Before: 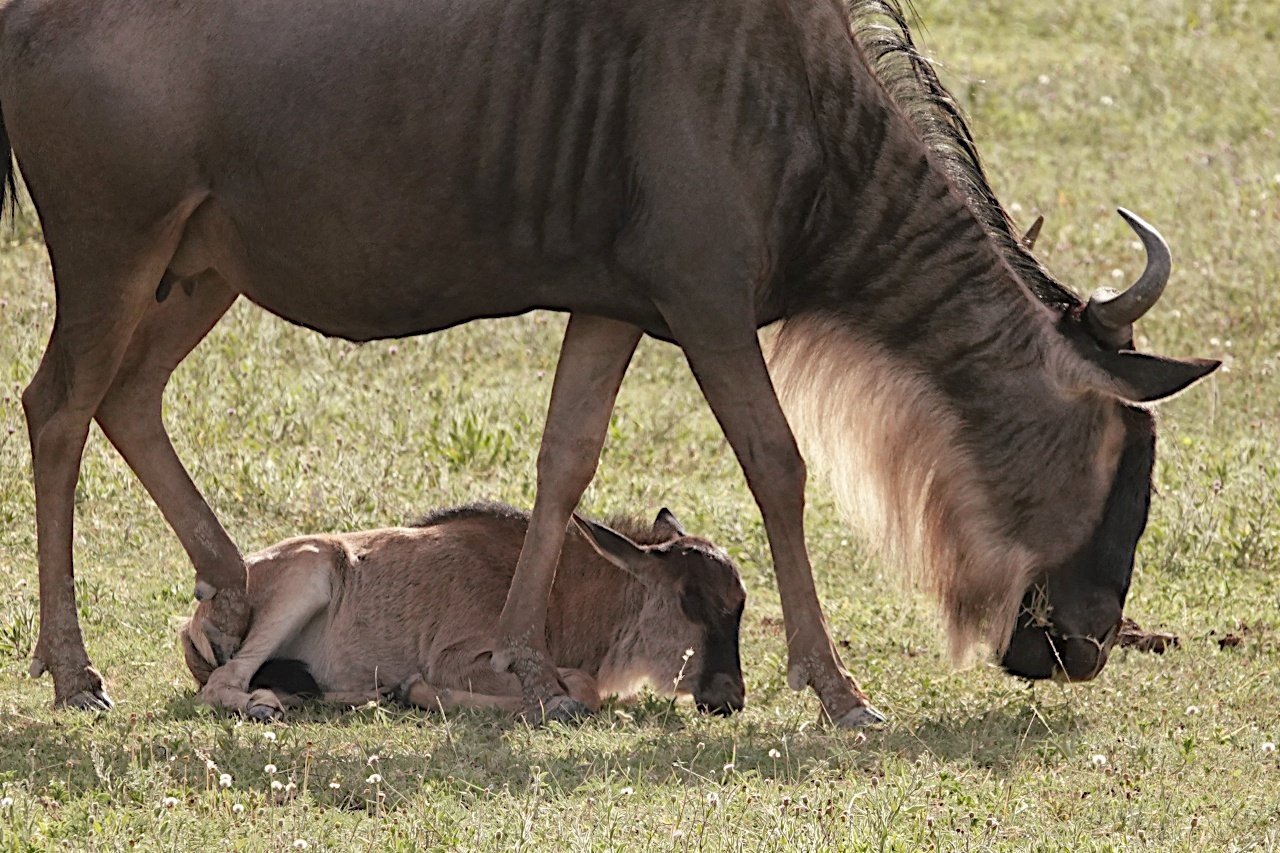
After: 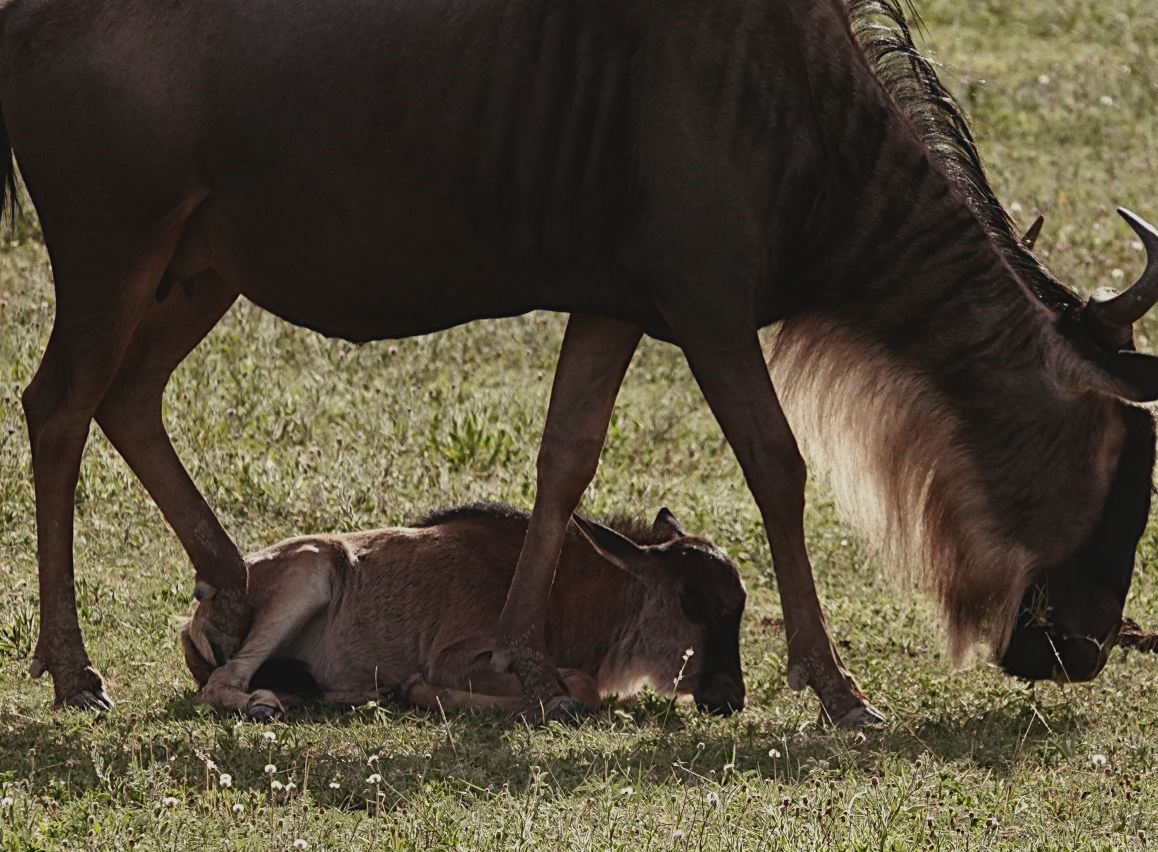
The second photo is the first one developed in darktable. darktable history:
contrast brightness saturation: contrast 0.19, brightness -0.24, saturation 0.11
exposure: black level correction -0.036, exposure -0.497 EV, compensate highlight preservation false
crop: right 9.509%, bottom 0.031%
